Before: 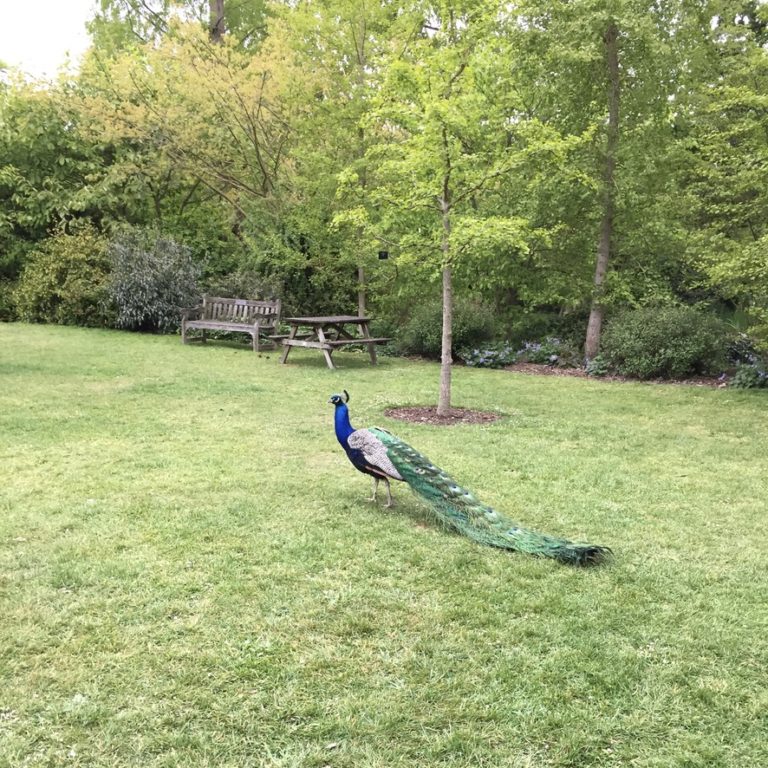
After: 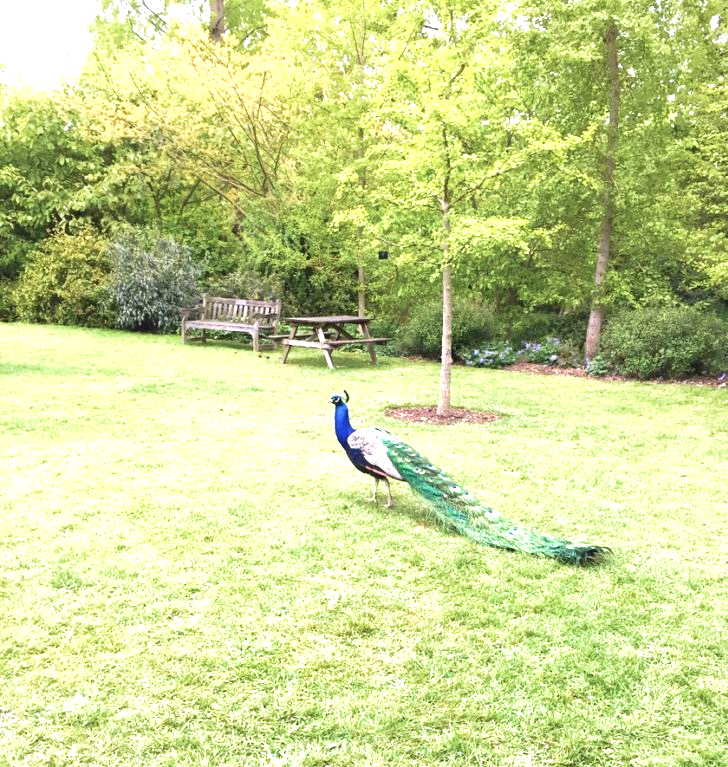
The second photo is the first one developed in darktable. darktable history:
exposure: black level correction 0, exposure 1 EV, compensate highlight preservation false
crop and rotate: left 0%, right 5.087%
velvia: strength 44.87%
